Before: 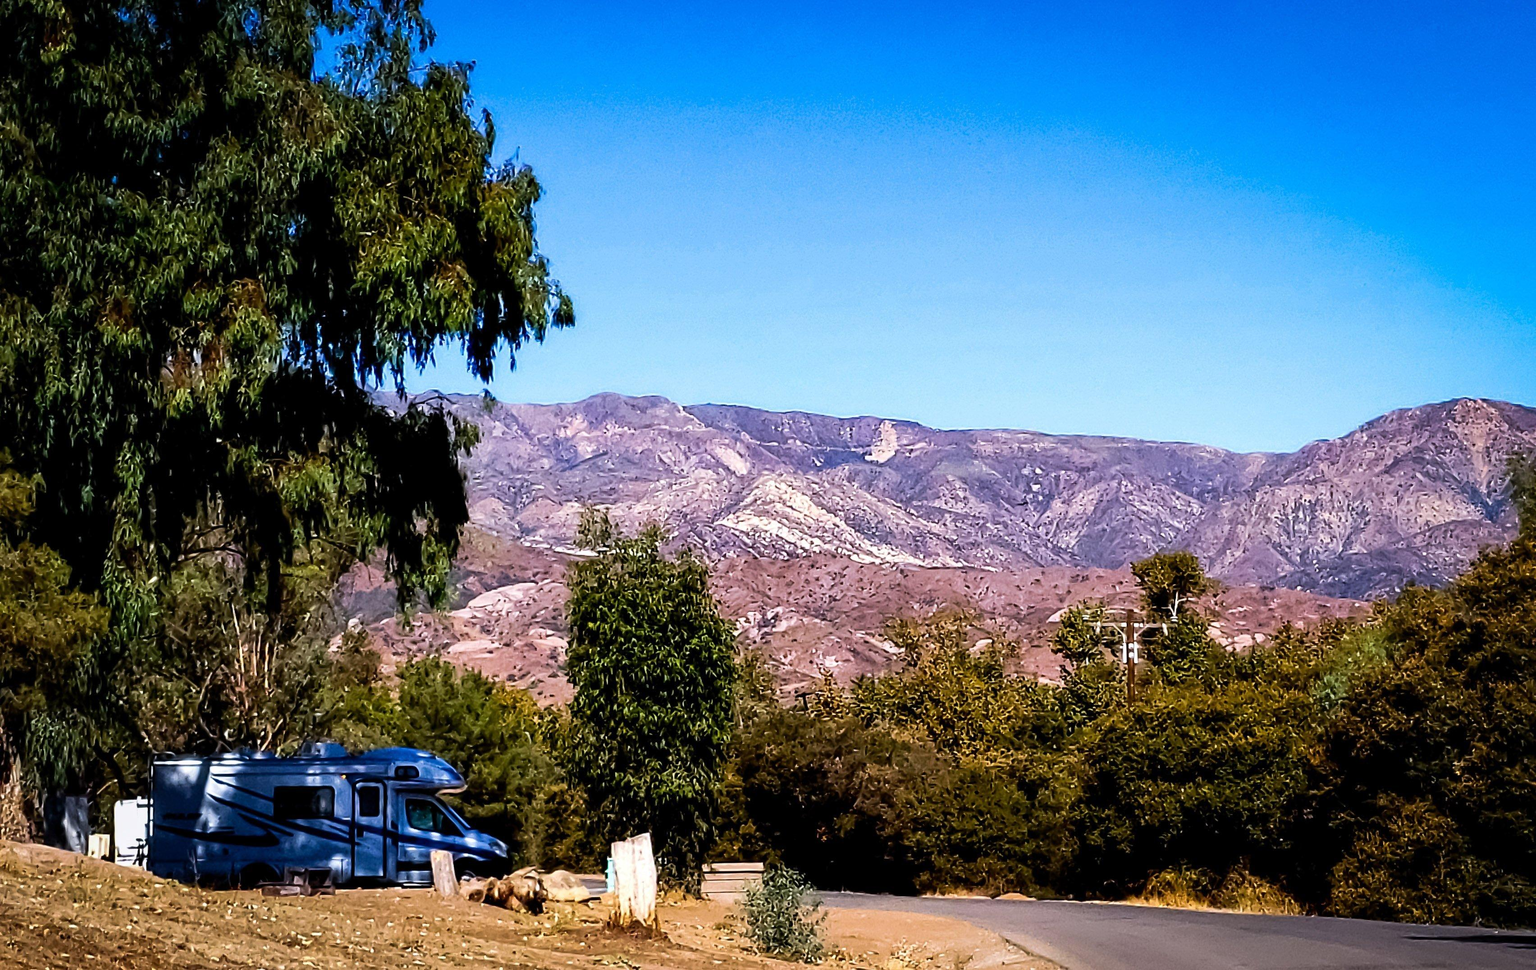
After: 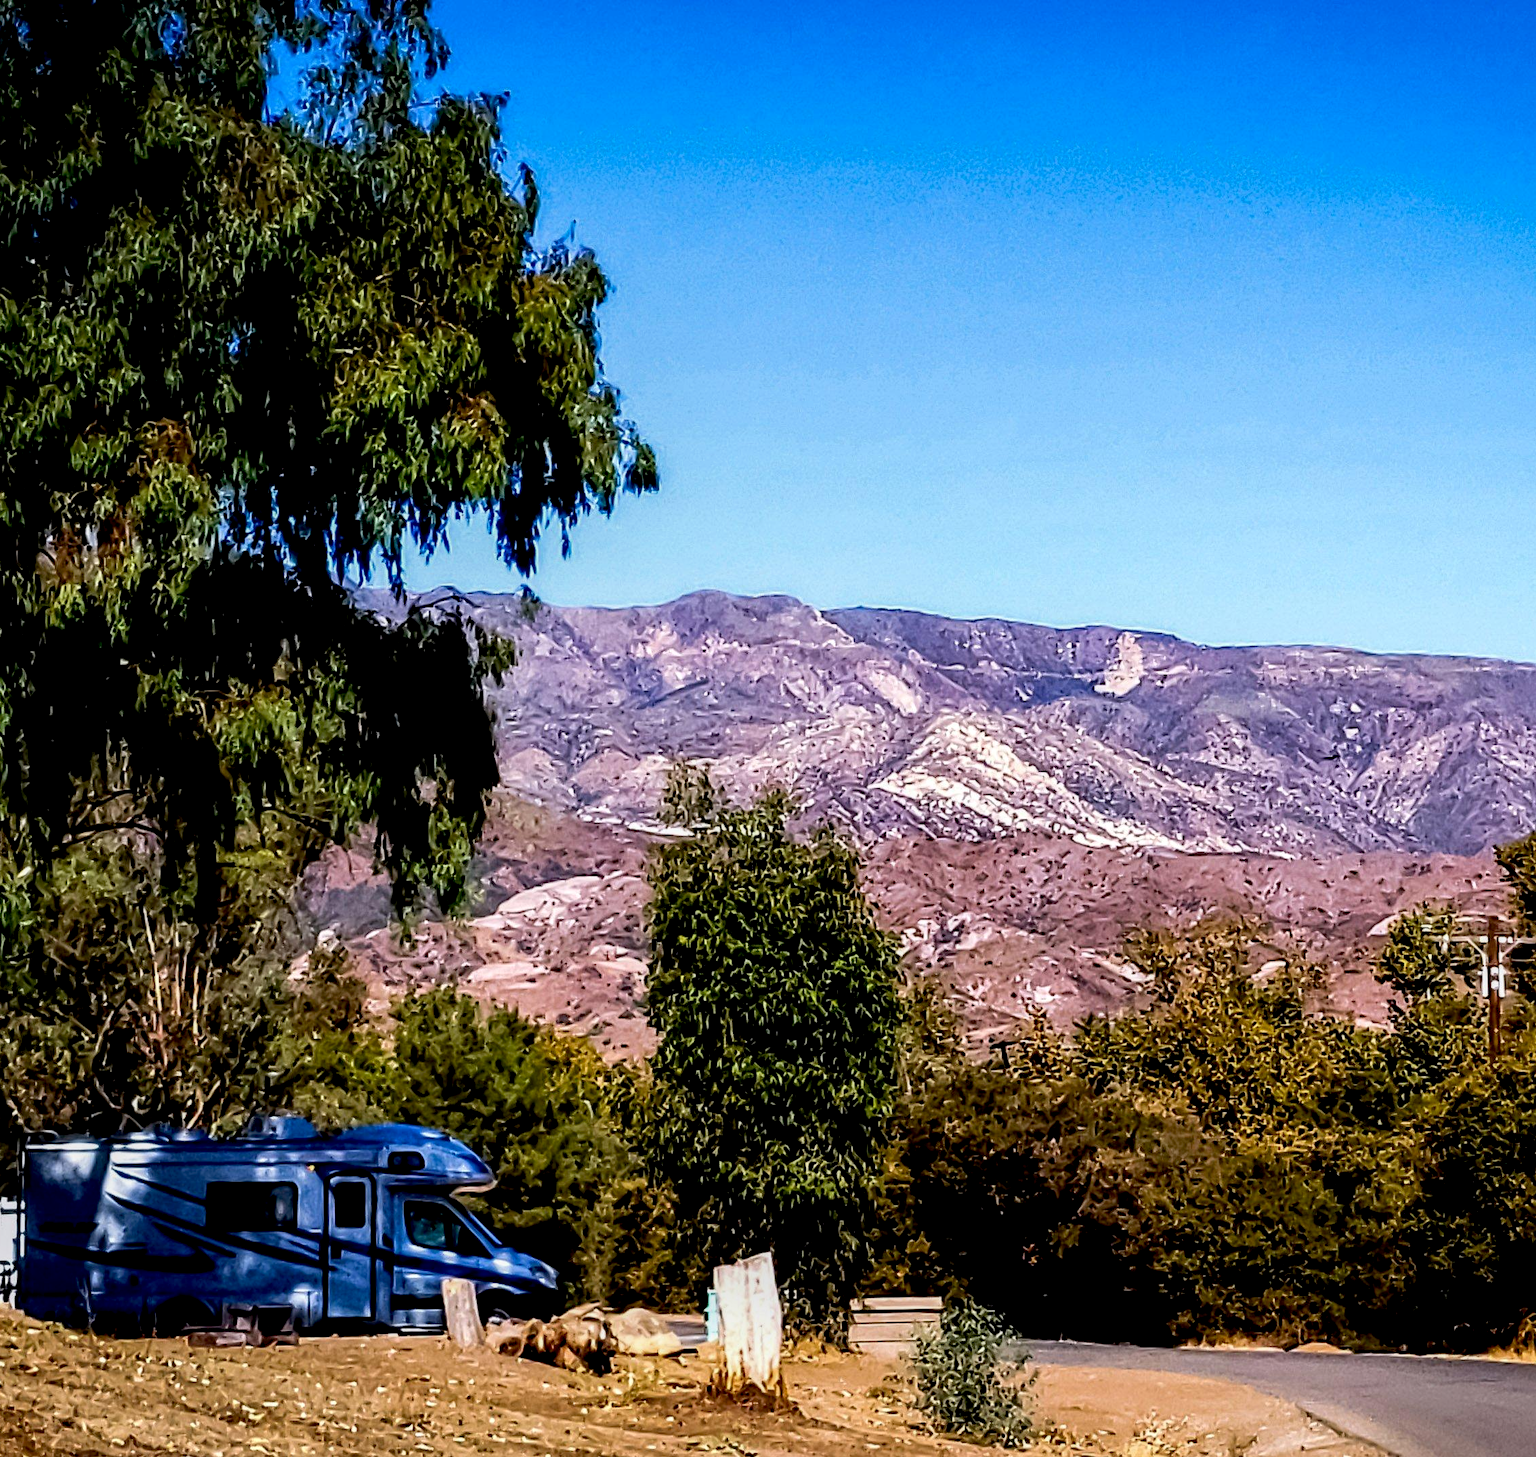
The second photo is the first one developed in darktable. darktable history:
exposure: black level correction 0.01, compensate highlight preservation false
local contrast: on, module defaults
crop and rotate: left 8.898%, right 24.546%
